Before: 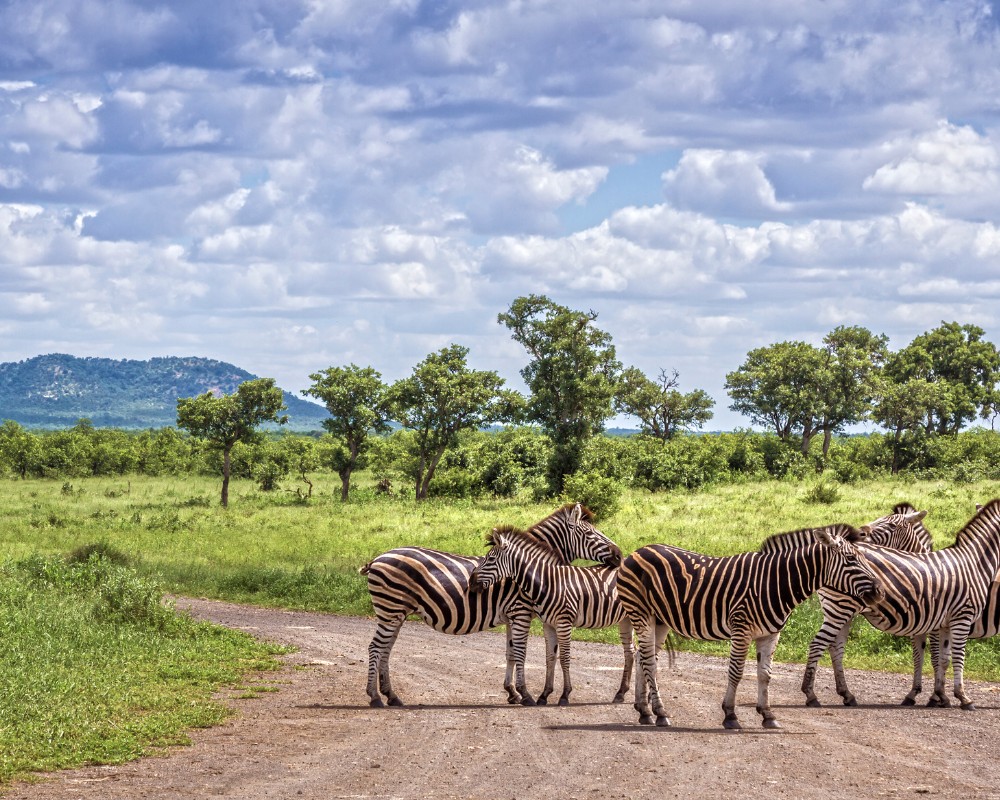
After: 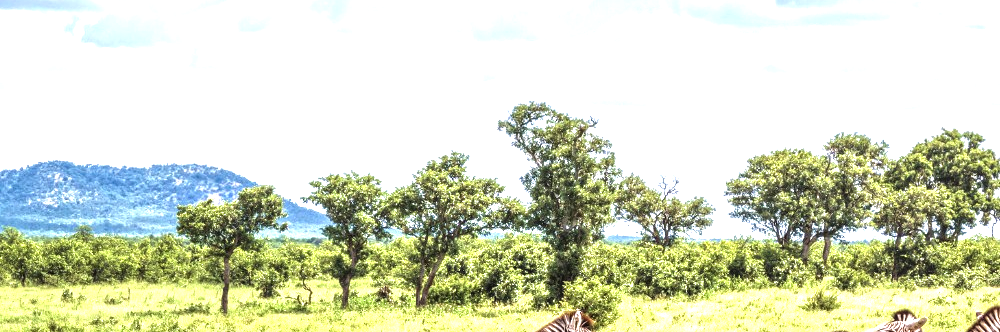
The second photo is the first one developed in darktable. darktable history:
crop and rotate: top 24.238%, bottom 34.203%
tone equalizer: -8 EV -0.407 EV, -7 EV -0.427 EV, -6 EV -0.305 EV, -5 EV -0.191 EV, -3 EV 0.216 EV, -2 EV 0.306 EV, -1 EV 0.402 EV, +0 EV 0.424 EV, edges refinement/feathering 500, mask exposure compensation -1.57 EV, preserve details no
exposure: black level correction 0, exposure 0.899 EV, compensate exposure bias true, compensate highlight preservation false
local contrast: on, module defaults
